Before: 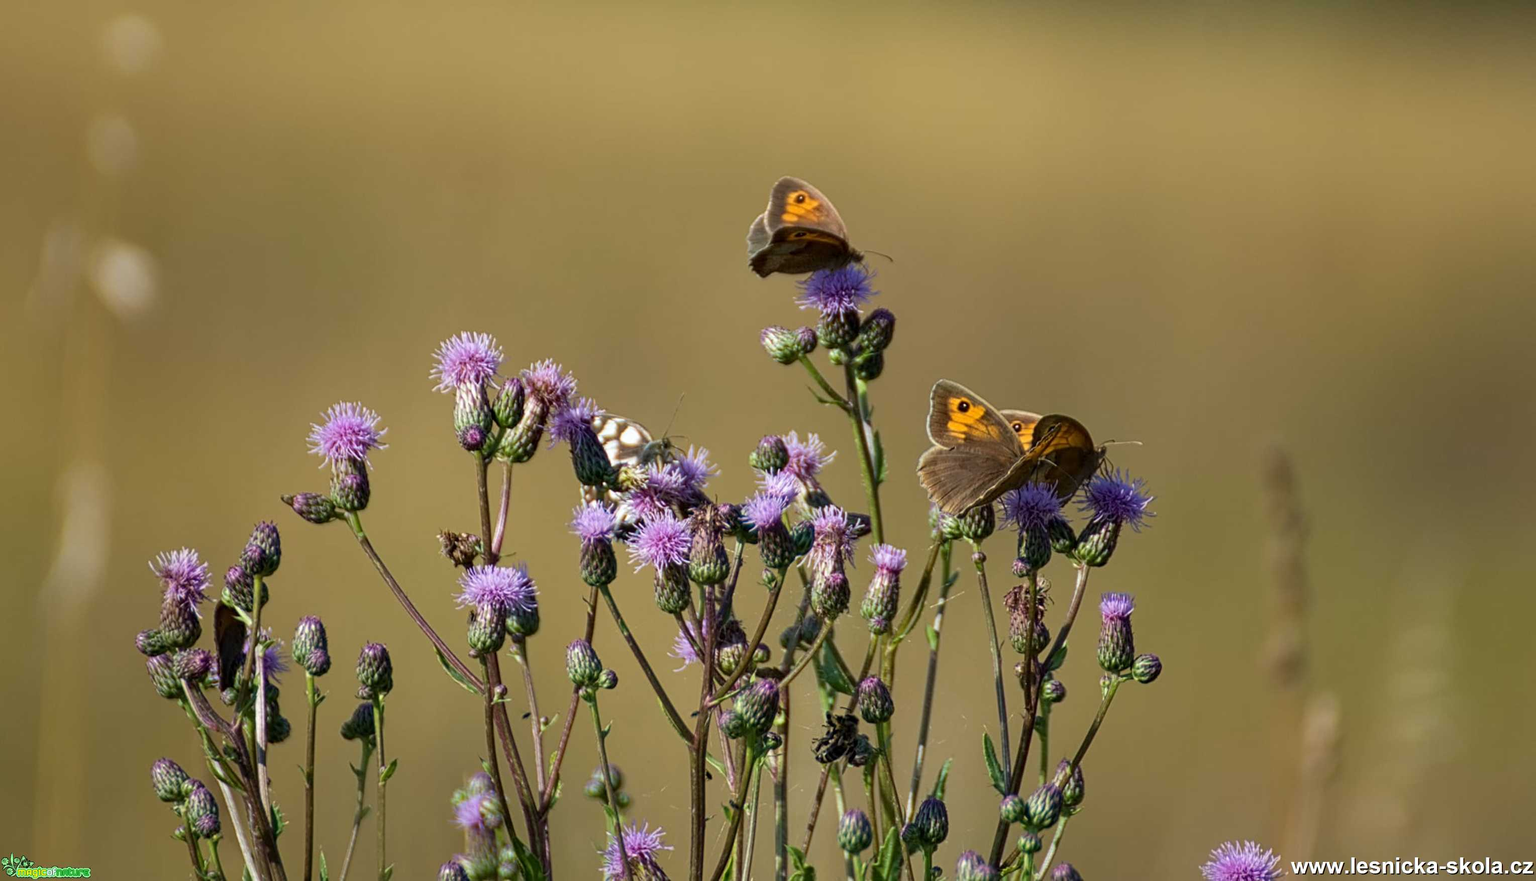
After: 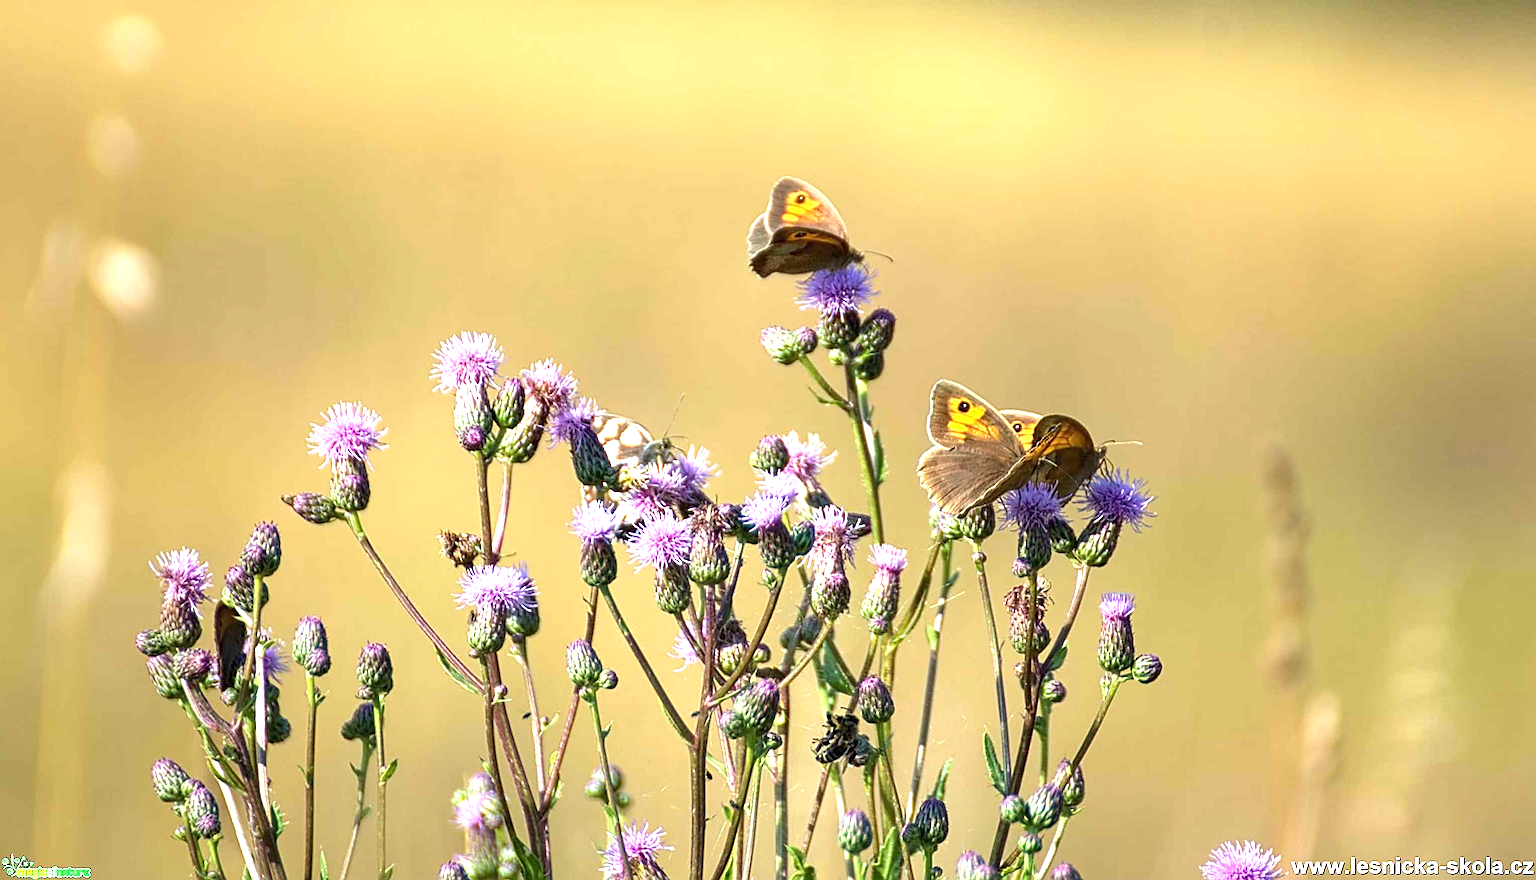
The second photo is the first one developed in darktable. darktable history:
sharpen: on, module defaults
exposure: black level correction 0, exposure 1.564 EV, compensate exposure bias true, compensate highlight preservation false
